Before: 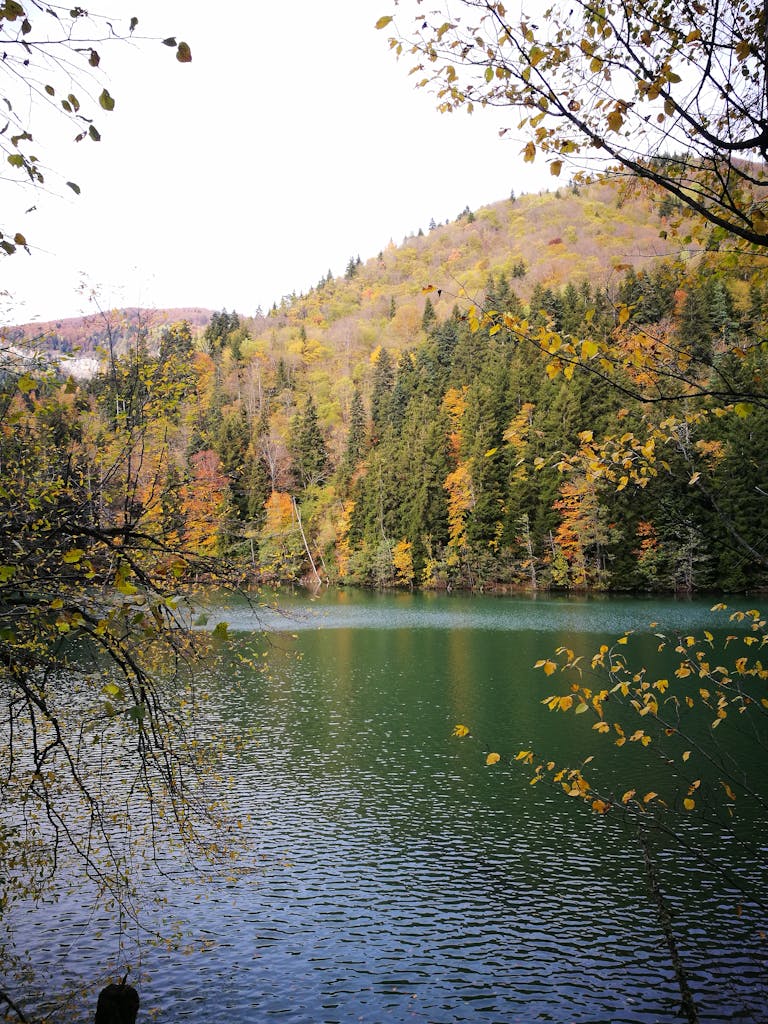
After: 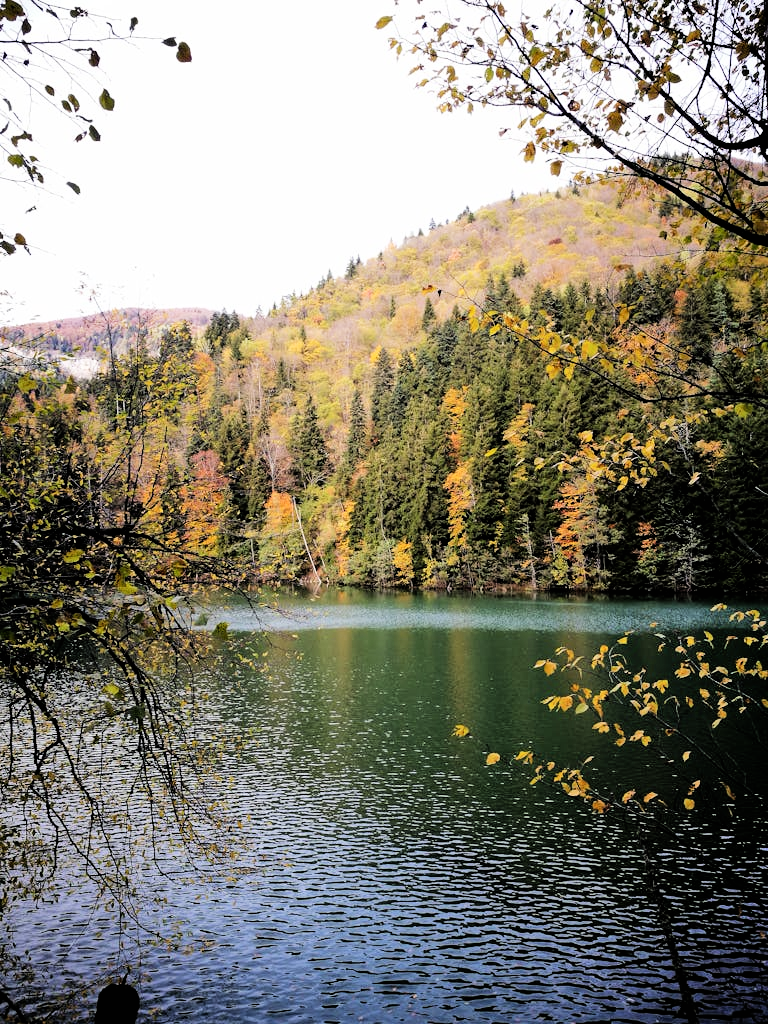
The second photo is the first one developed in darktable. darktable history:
filmic rgb: black relative exposure -5 EV, white relative exposure 3.5 EV, hardness 3.19, contrast 1.3, highlights saturation mix -50%
shadows and highlights: shadows 37.27, highlights -28.18, soften with gaussian
levels: mode automatic
